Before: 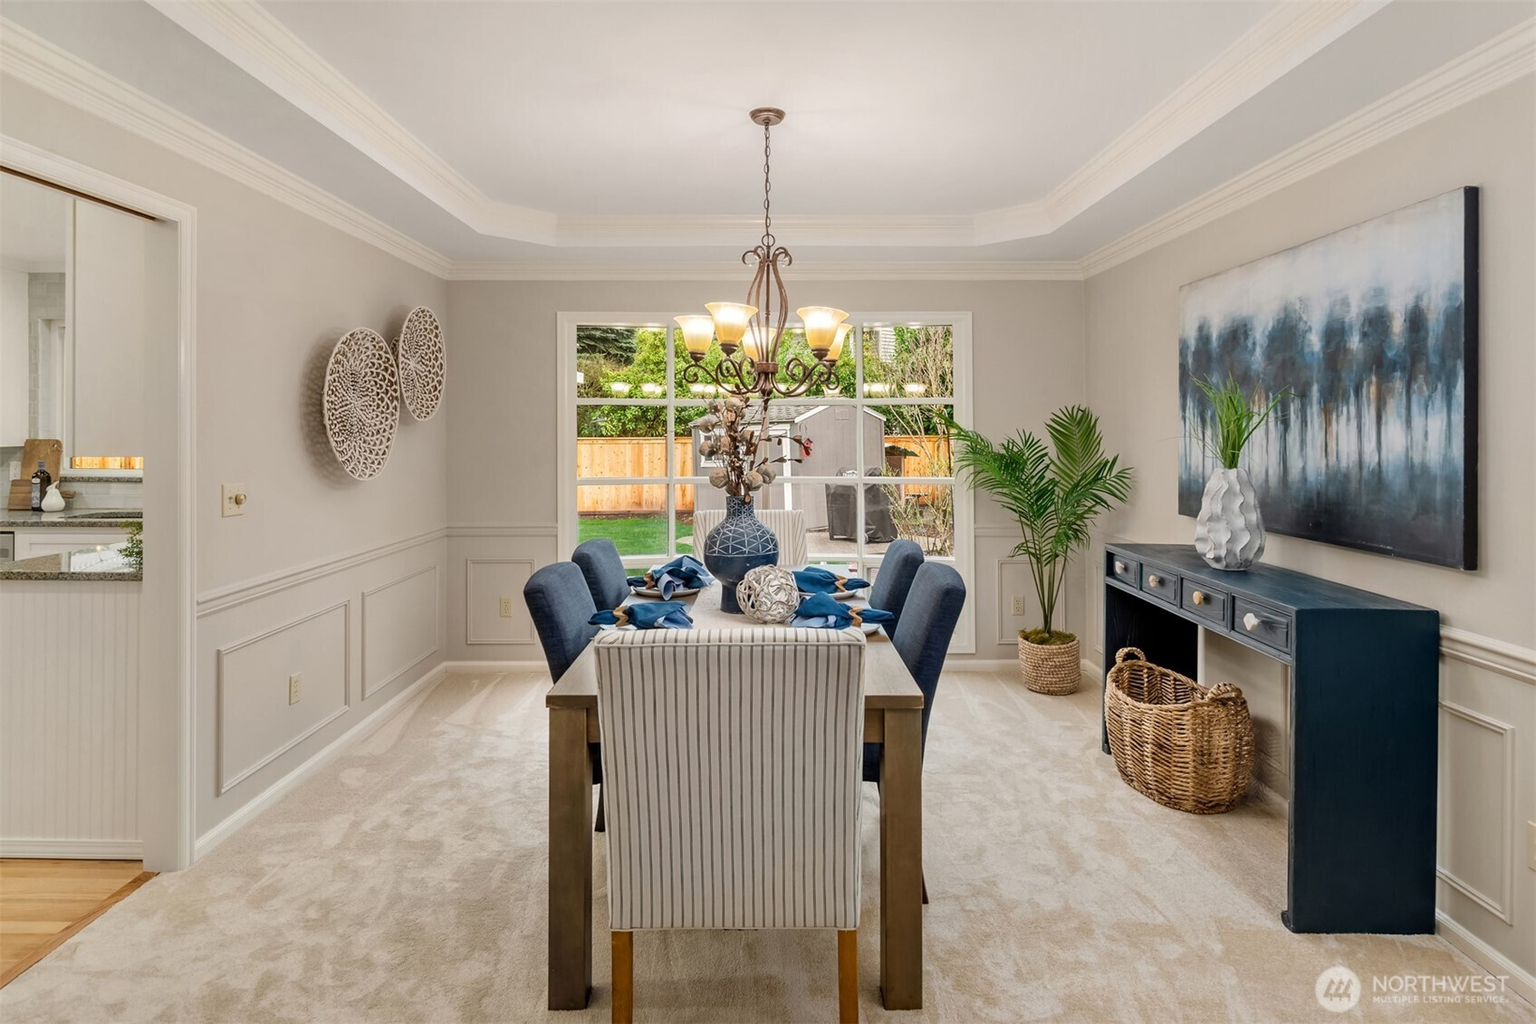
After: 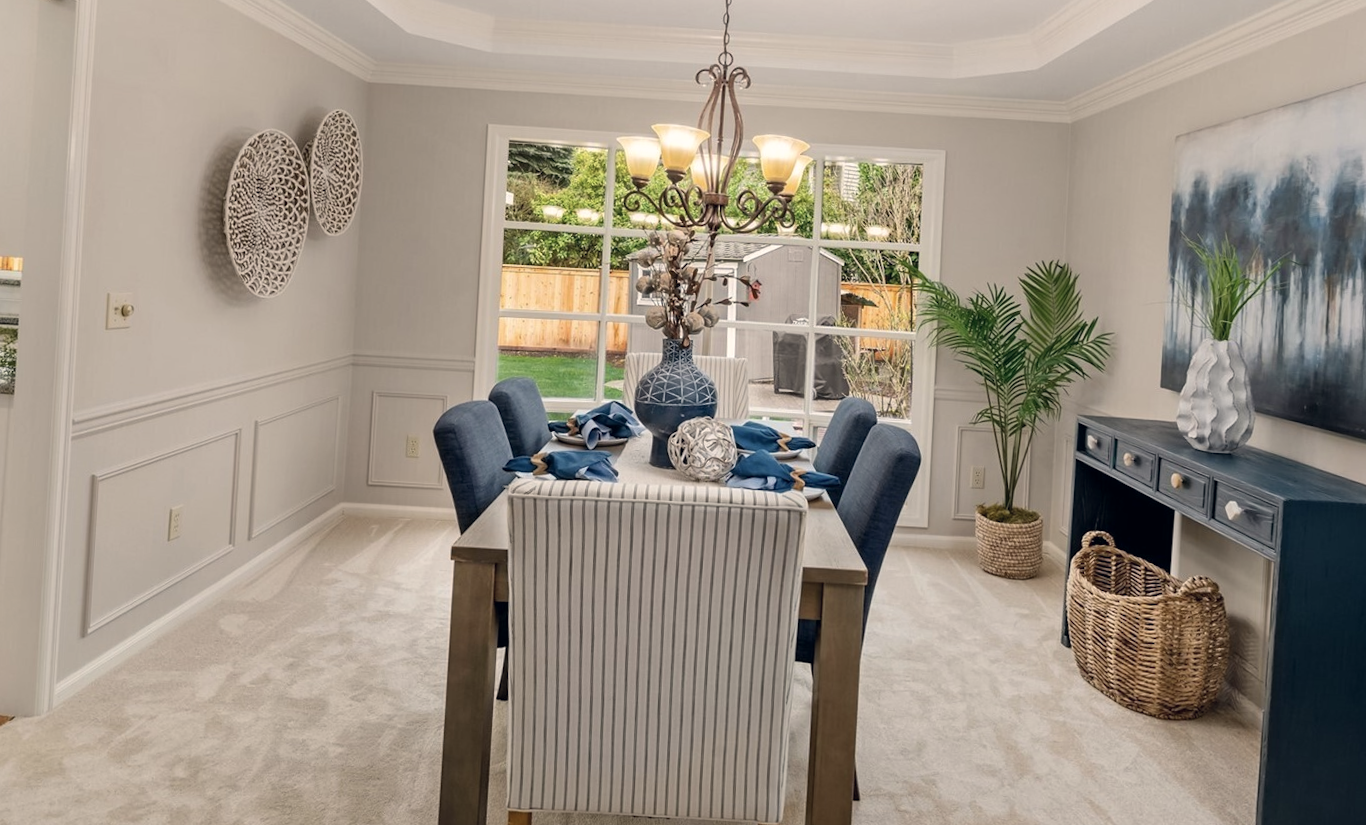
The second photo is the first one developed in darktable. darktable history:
color correction: highlights a* 2.76, highlights b* 5.01, shadows a* -1.5, shadows b* -4.91, saturation 0.787
crop and rotate: angle -3.33°, left 9.784%, top 20.837%, right 12.51%, bottom 11.905%
